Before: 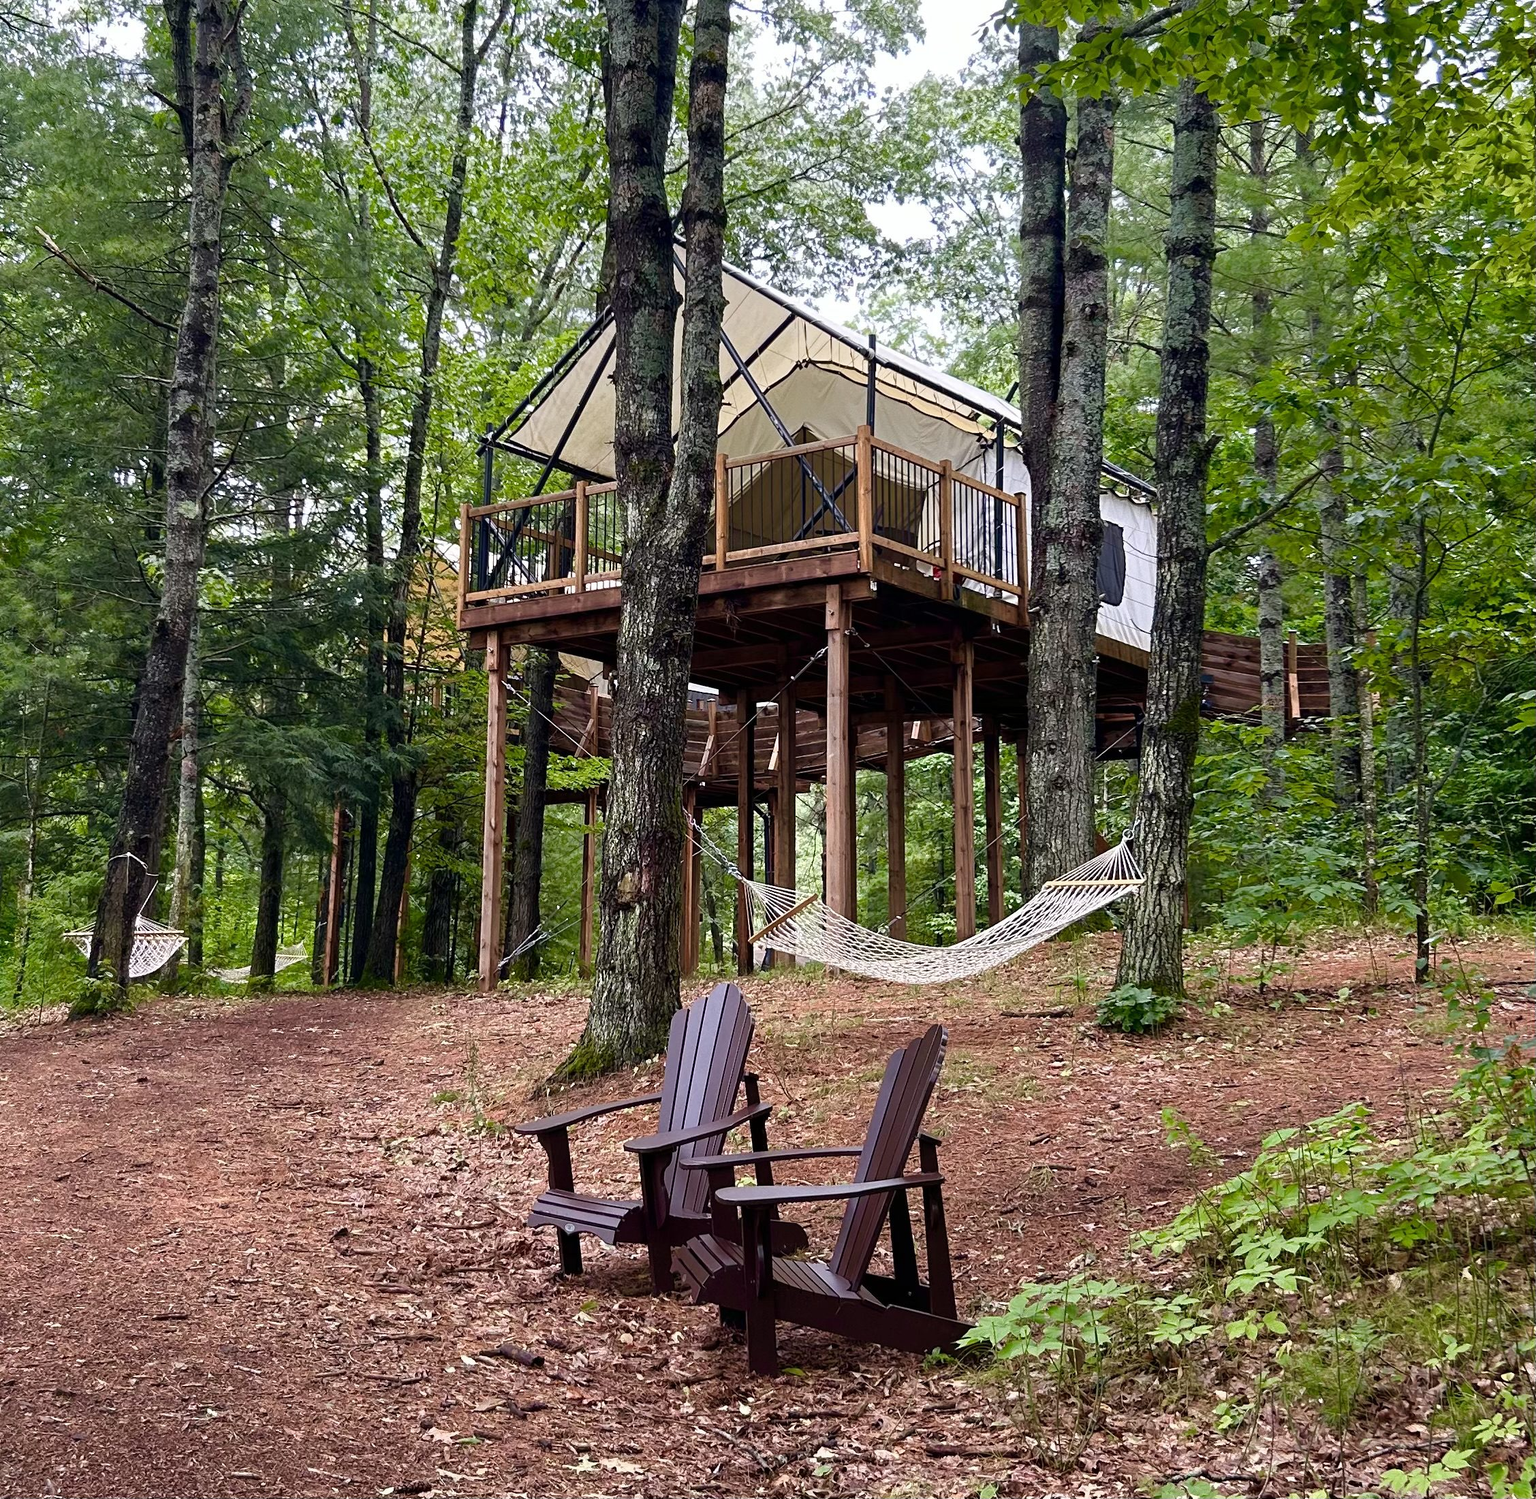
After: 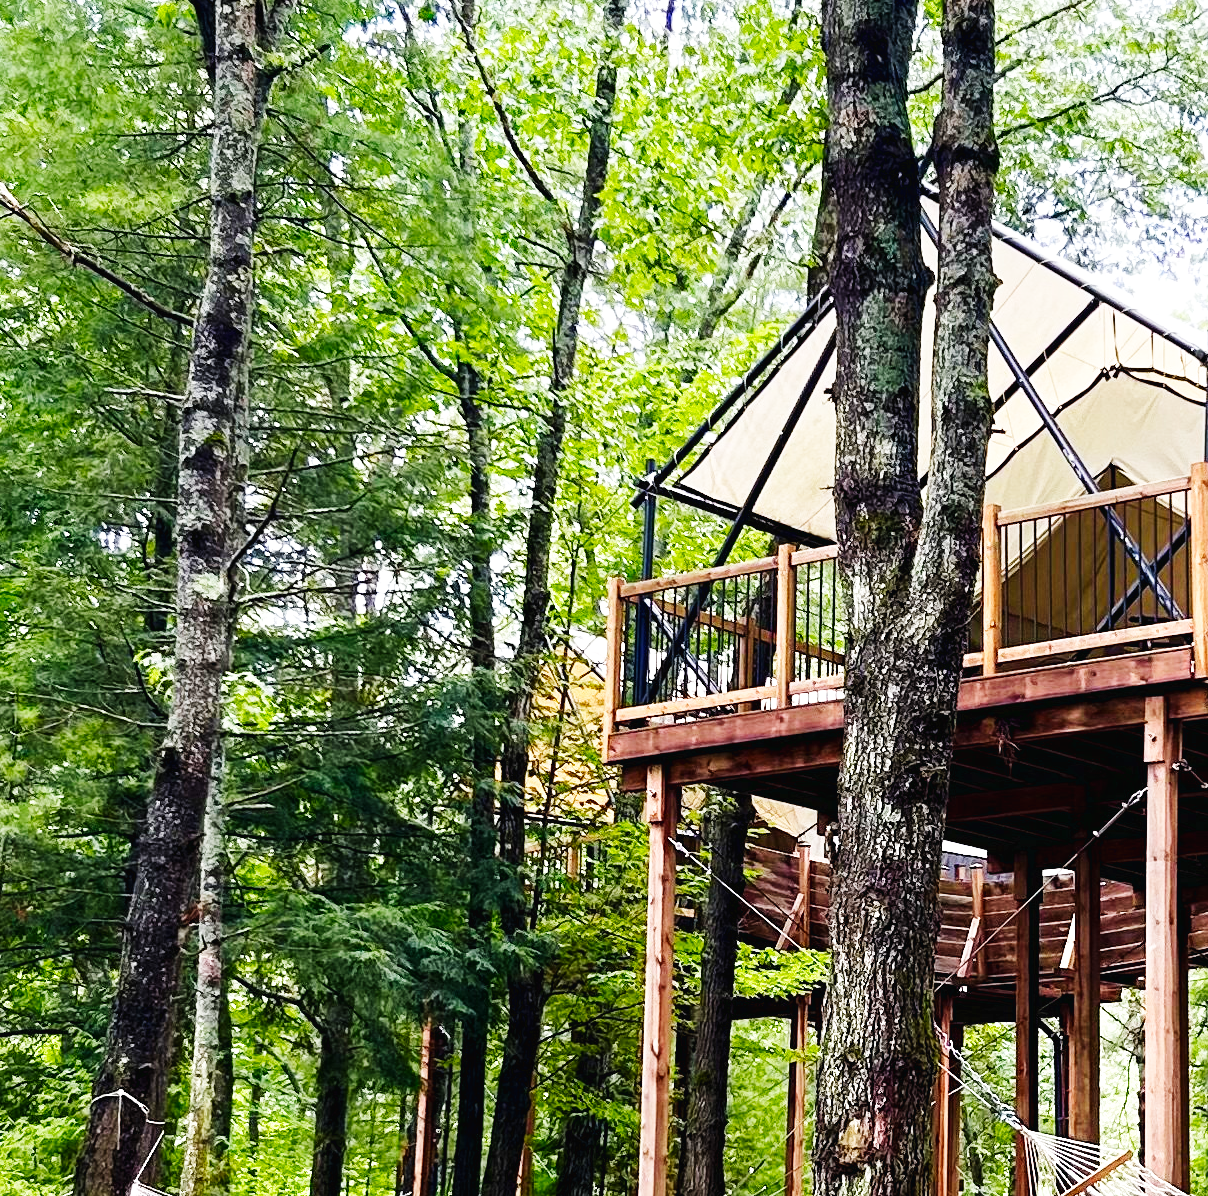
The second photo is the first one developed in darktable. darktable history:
contrast brightness saturation: contrast 0.103, brightness 0.025, saturation 0.089
crop and rotate: left 3.027%, top 7.377%, right 43.367%, bottom 38.249%
base curve: curves: ch0 [(0, 0.003) (0.001, 0.002) (0.006, 0.004) (0.02, 0.022) (0.048, 0.086) (0.094, 0.234) (0.162, 0.431) (0.258, 0.629) (0.385, 0.8) (0.548, 0.918) (0.751, 0.988) (1, 1)], preserve colors none
